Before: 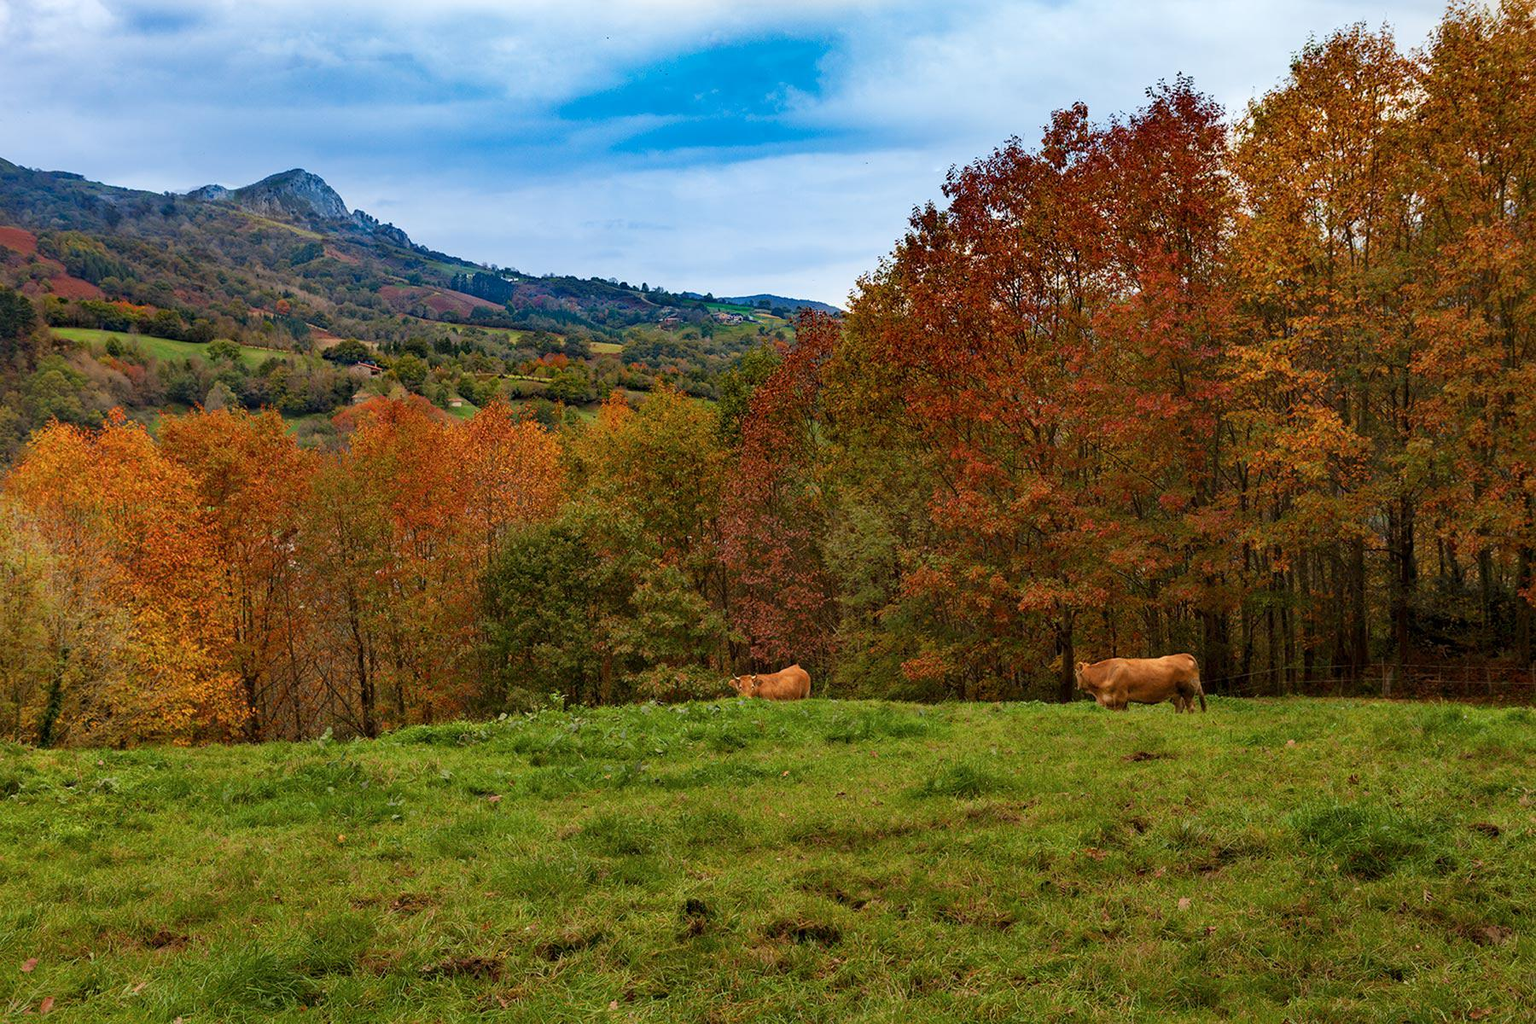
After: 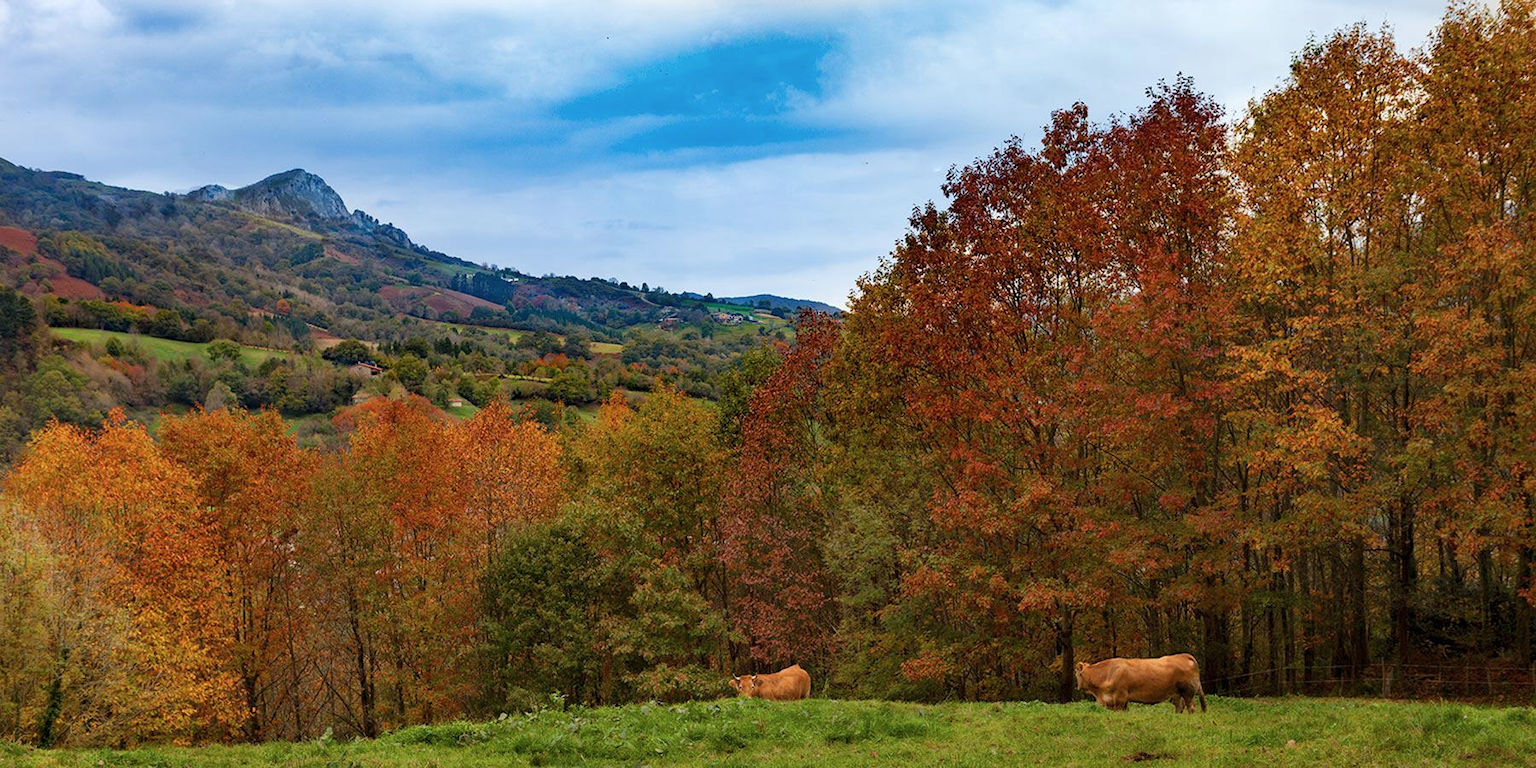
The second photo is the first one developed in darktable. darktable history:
contrast brightness saturation: saturation -0.05
crop: bottom 24.967%
